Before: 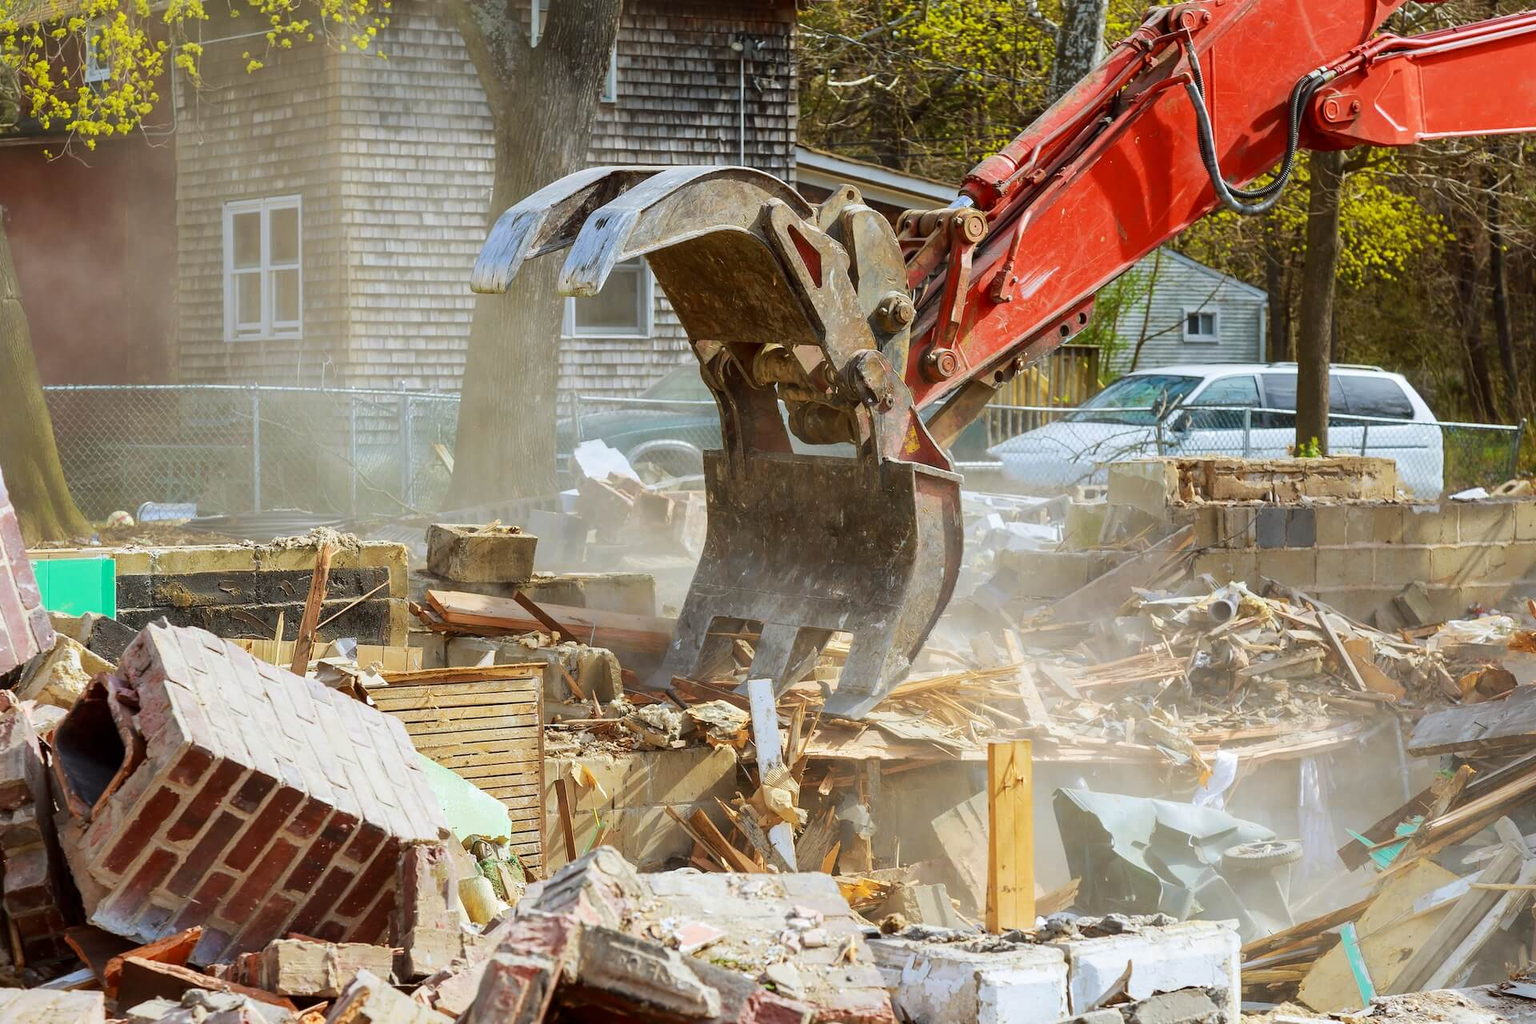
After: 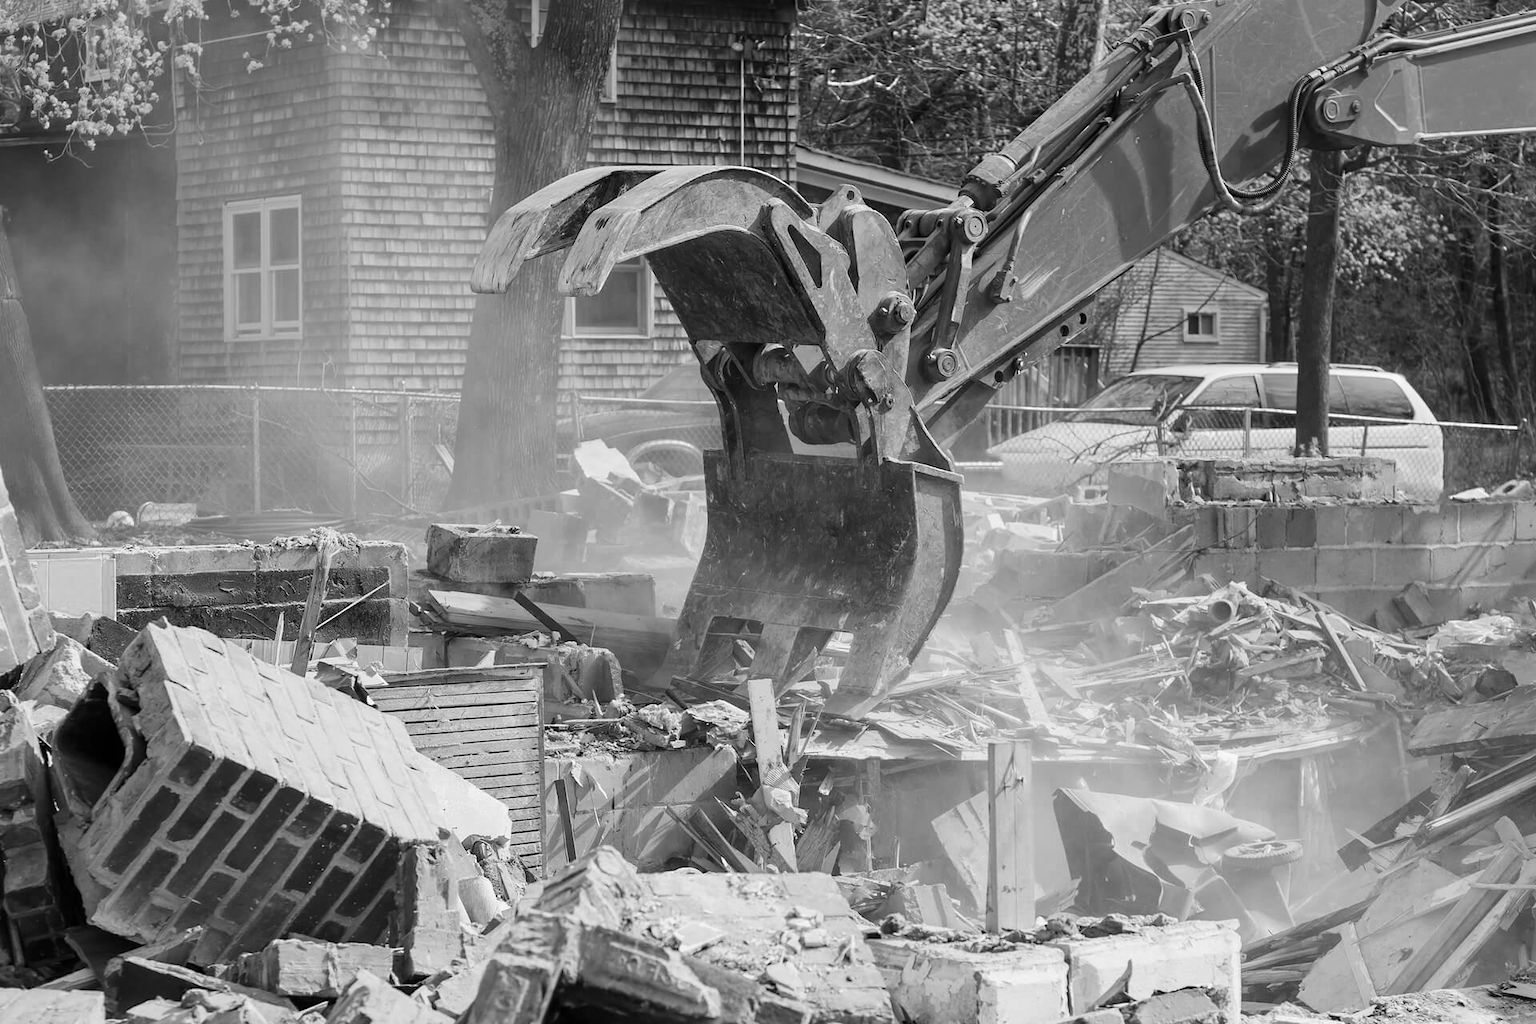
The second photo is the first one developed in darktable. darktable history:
monochrome: a -35.87, b 49.73, size 1.7
sharpen: radius 5.325, amount 0.312, threshold 26.433
